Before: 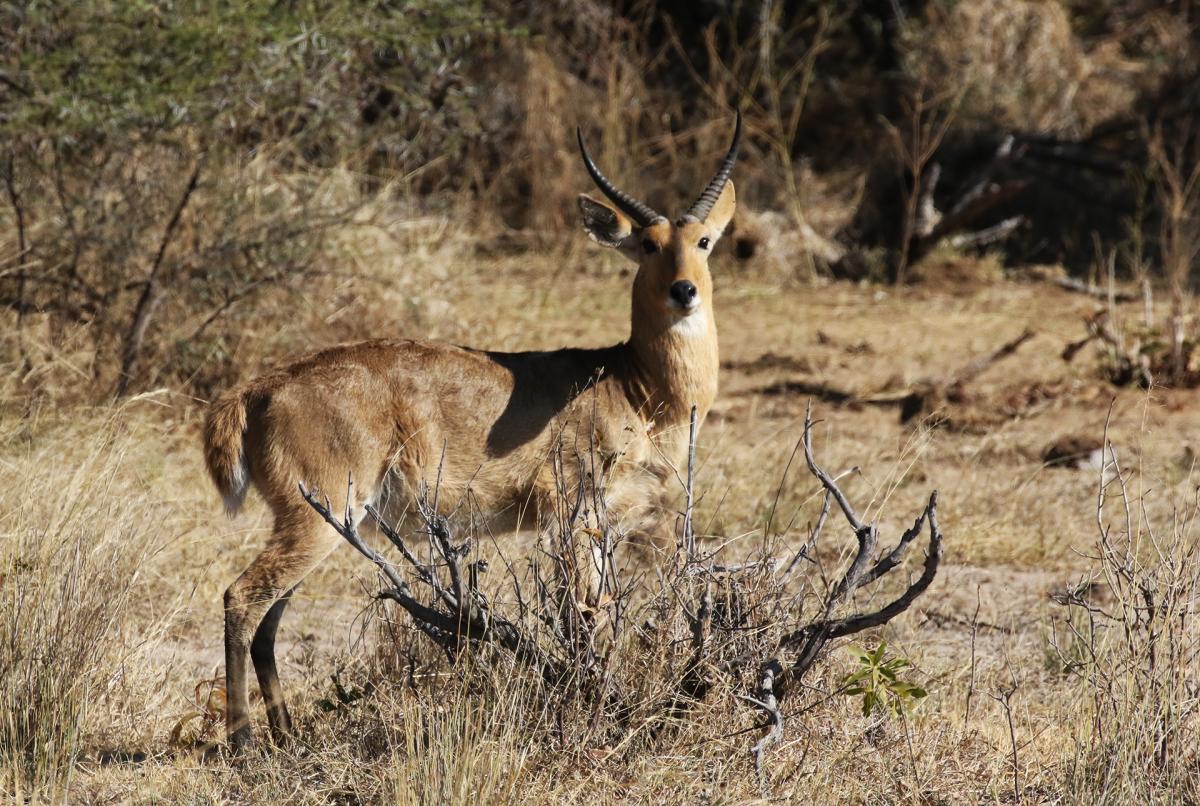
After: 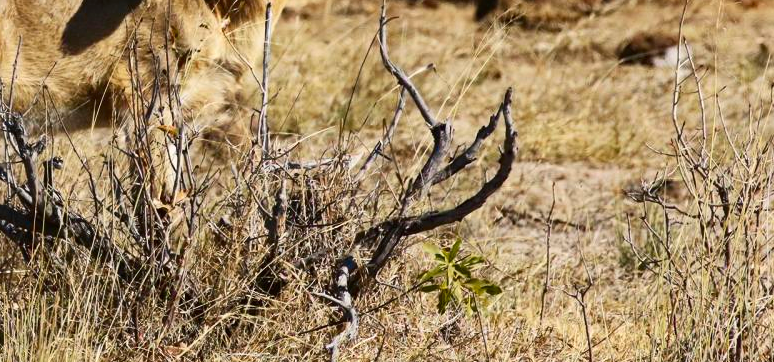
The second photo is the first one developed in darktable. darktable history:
color zones: curves: ch0 [(0.254, 0.492) (0.724, 0.62)]; ch1 [(0.25, 0.528) (0.719, 0.796)]; ch2 [(0, 0.472) (0.25, 0.5) (0.73, 0.184)]
crop and rotate: left 35.43%, top 50.073%, bottom 4.989%
contrast brightness saturation: contrast 0.181, saturation 0.303
